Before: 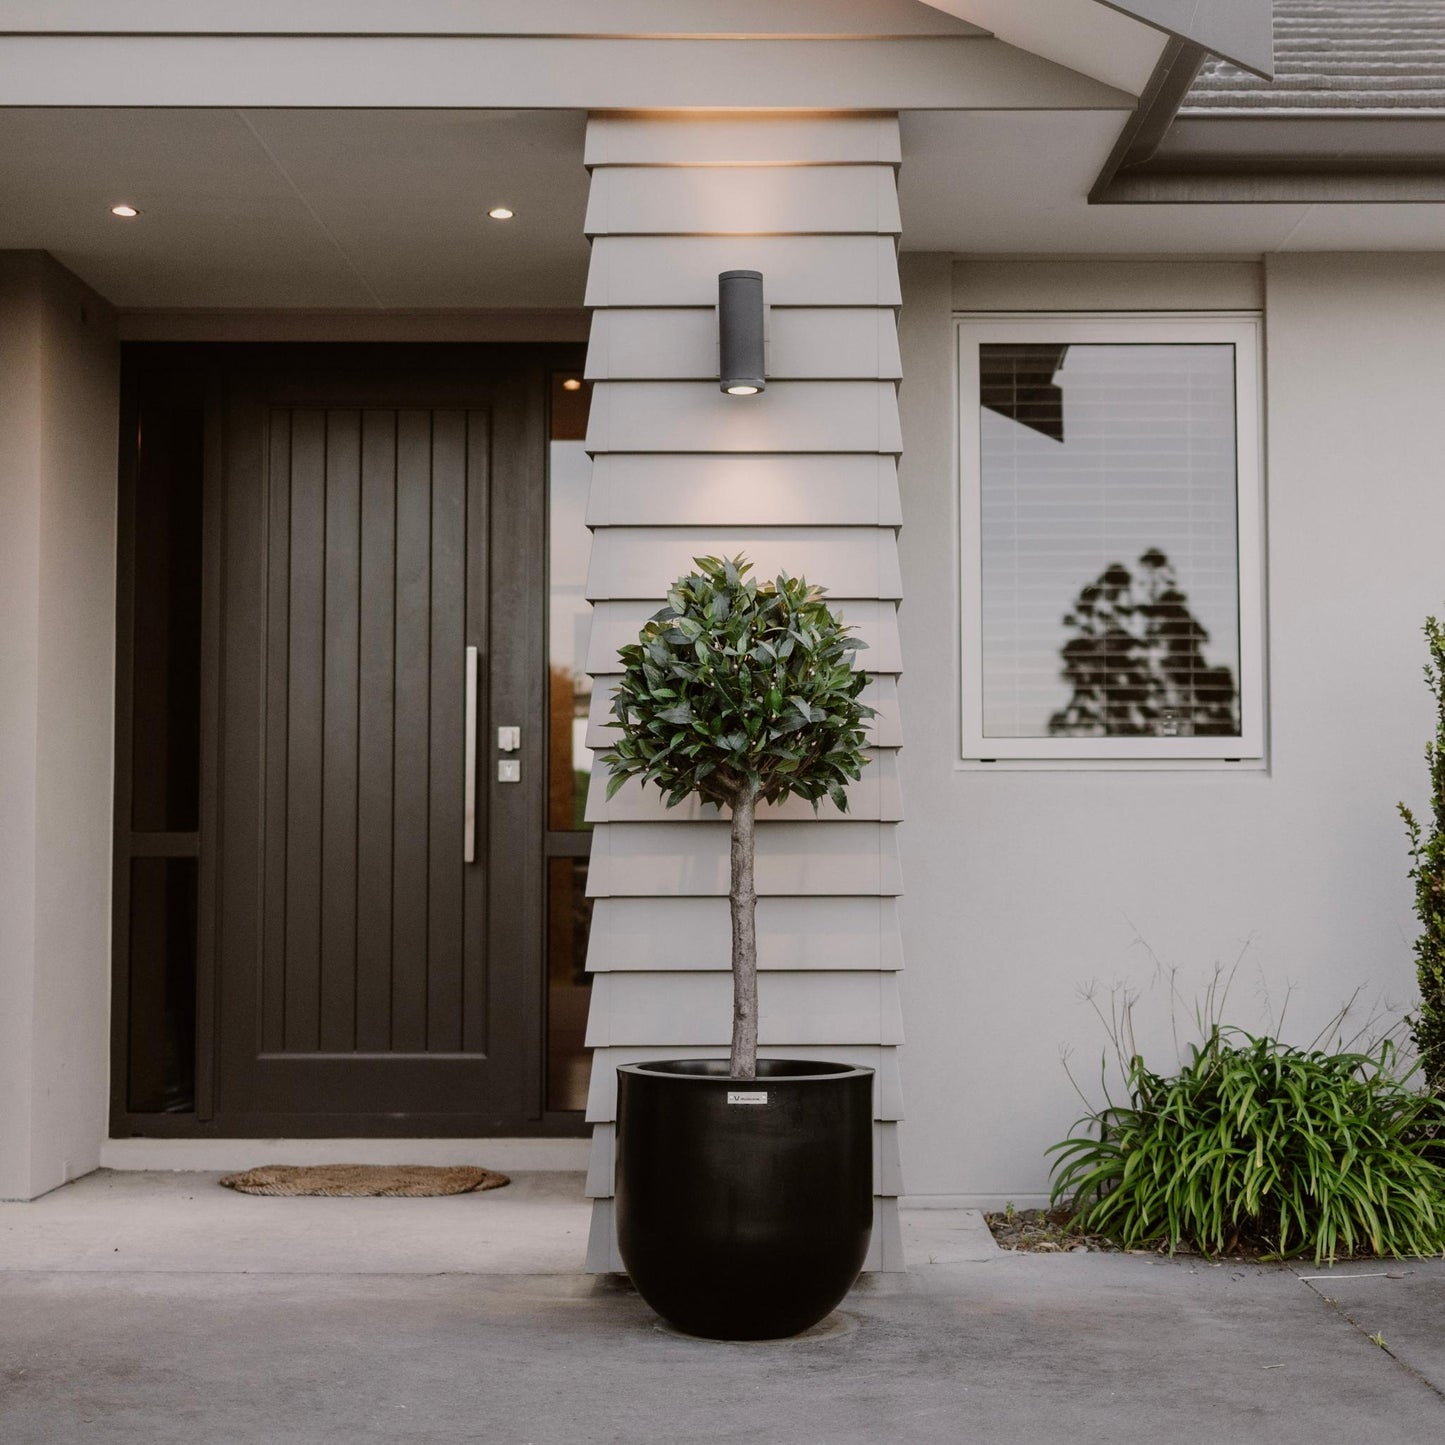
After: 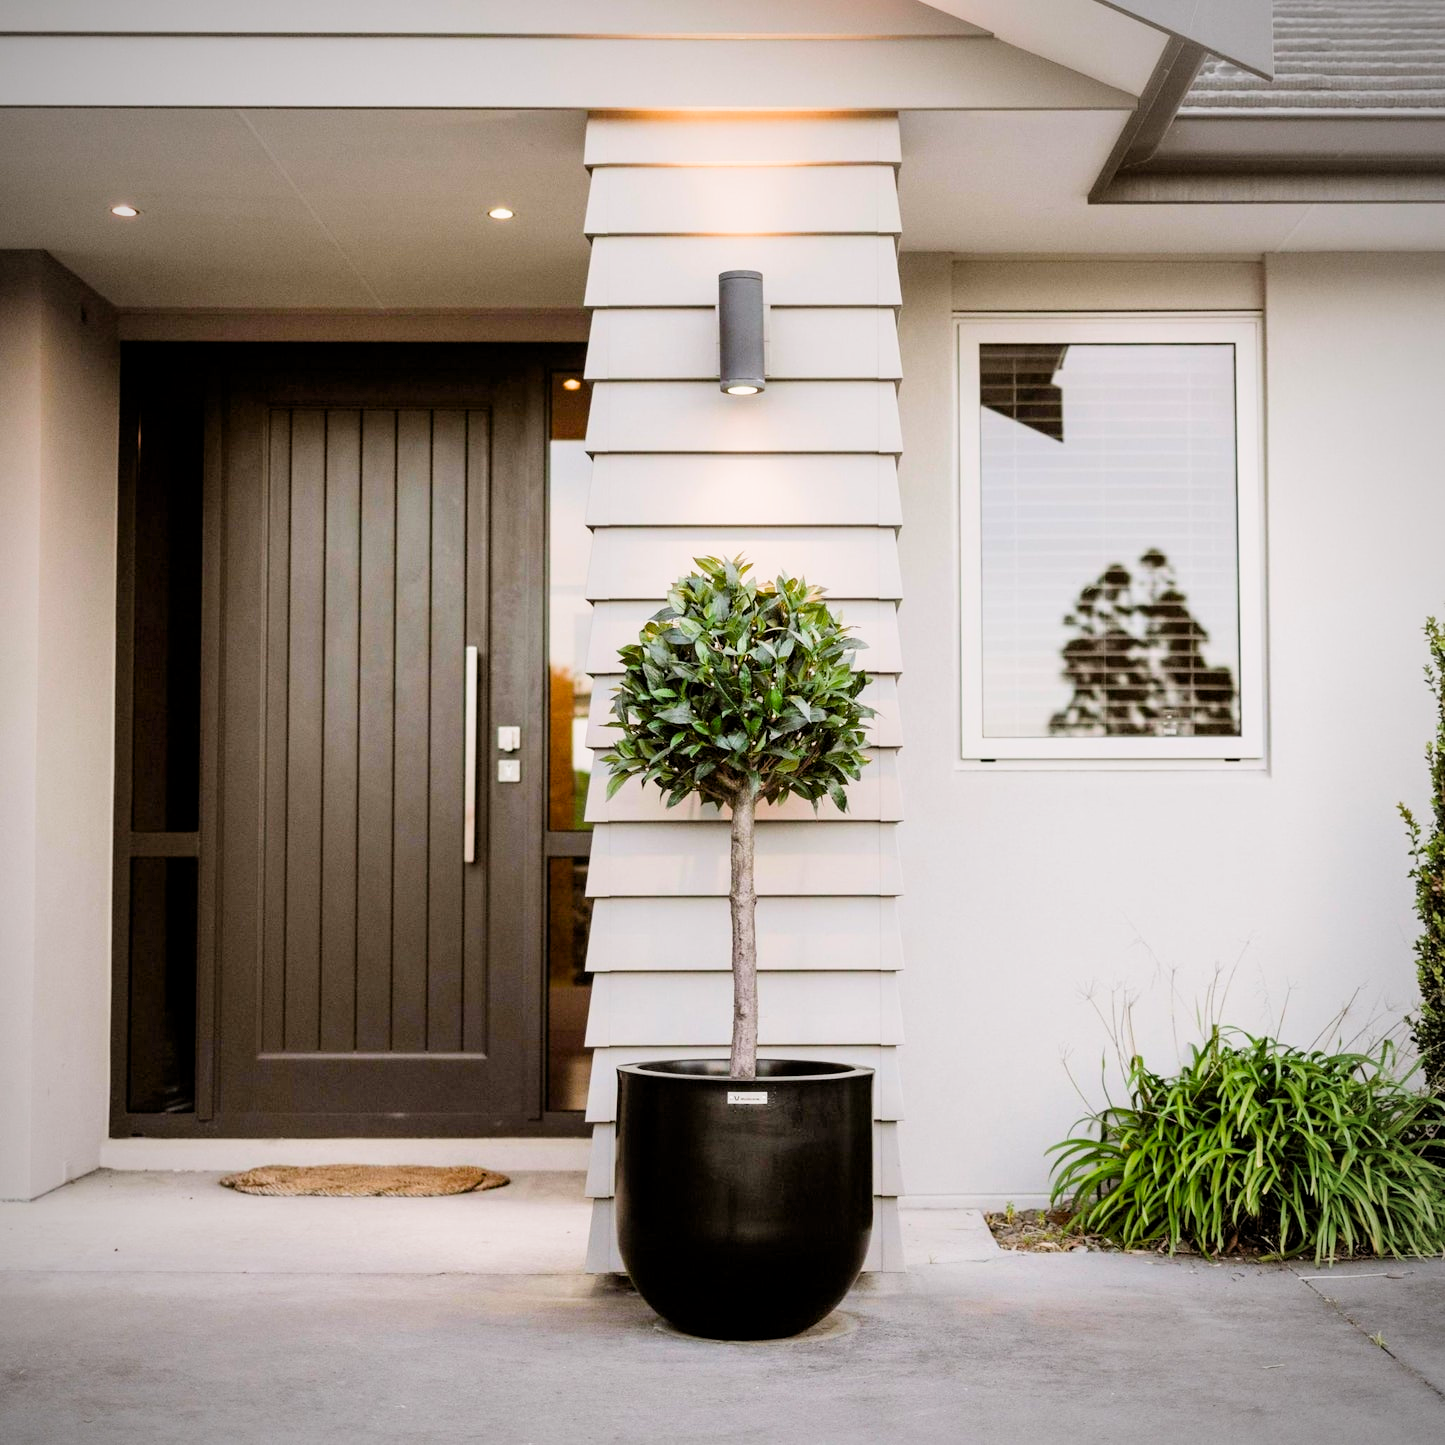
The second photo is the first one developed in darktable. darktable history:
color balance rgb: perceptual saturation grading › global saturation 20%, global vibrance 20%
vignetting: fall-off radius 60.92%
filmic rgb: middle gray luminance 18.42%, black relative exposure -9 EV, white relative exposure 3.75 EV, threshold 6 EV, target black luminance 0%, hardness 4.85, latitude 67.35%, contrast 0.955, highlights saturation mix 20%, shadows ↔ highlights balance 21.36%, add noise in highlights 0, preserve chrominance luminance Y, color science v3 (2019), use custom middle-gray values true, iterations of high-quality reconstruction 0, contrast in highlights soft, enable highlight reconstruction true
exposure: black level correction 0.001, exposure 1.398 EV, compensate exposure bias true, compensate highlight preservation false
